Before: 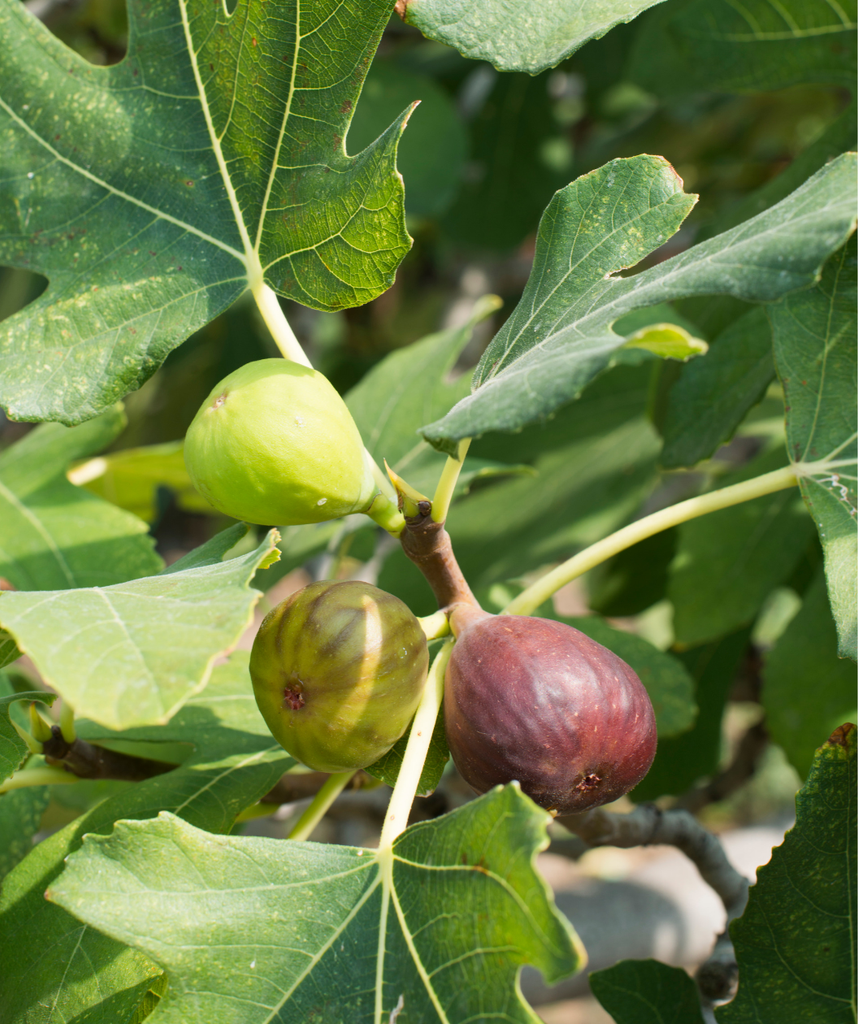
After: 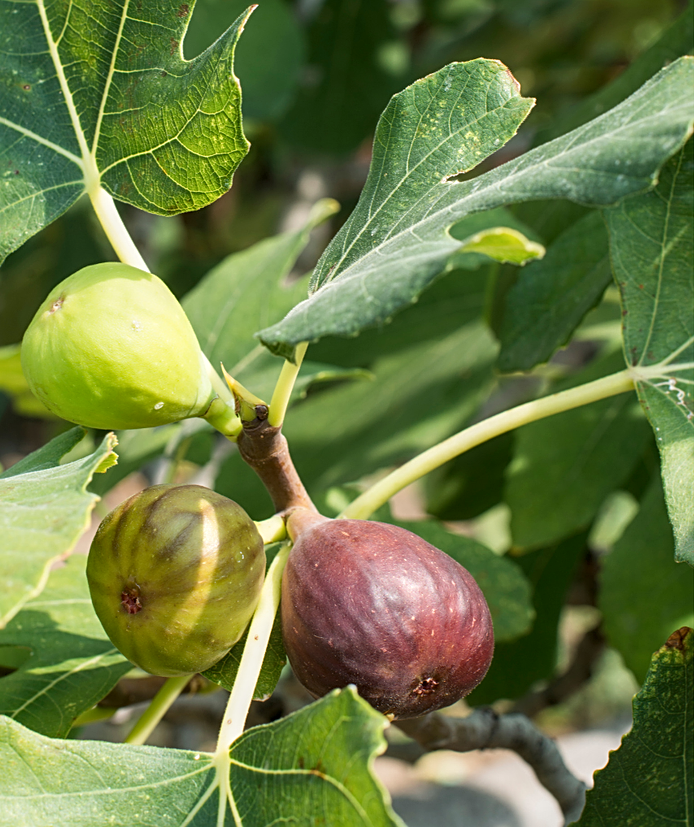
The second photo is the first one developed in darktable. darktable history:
crop: left 19.098%, top 9.405%, right 0%, bottom 9.748%
sharpen: on, module defaults
local contrast: on, module defaults
